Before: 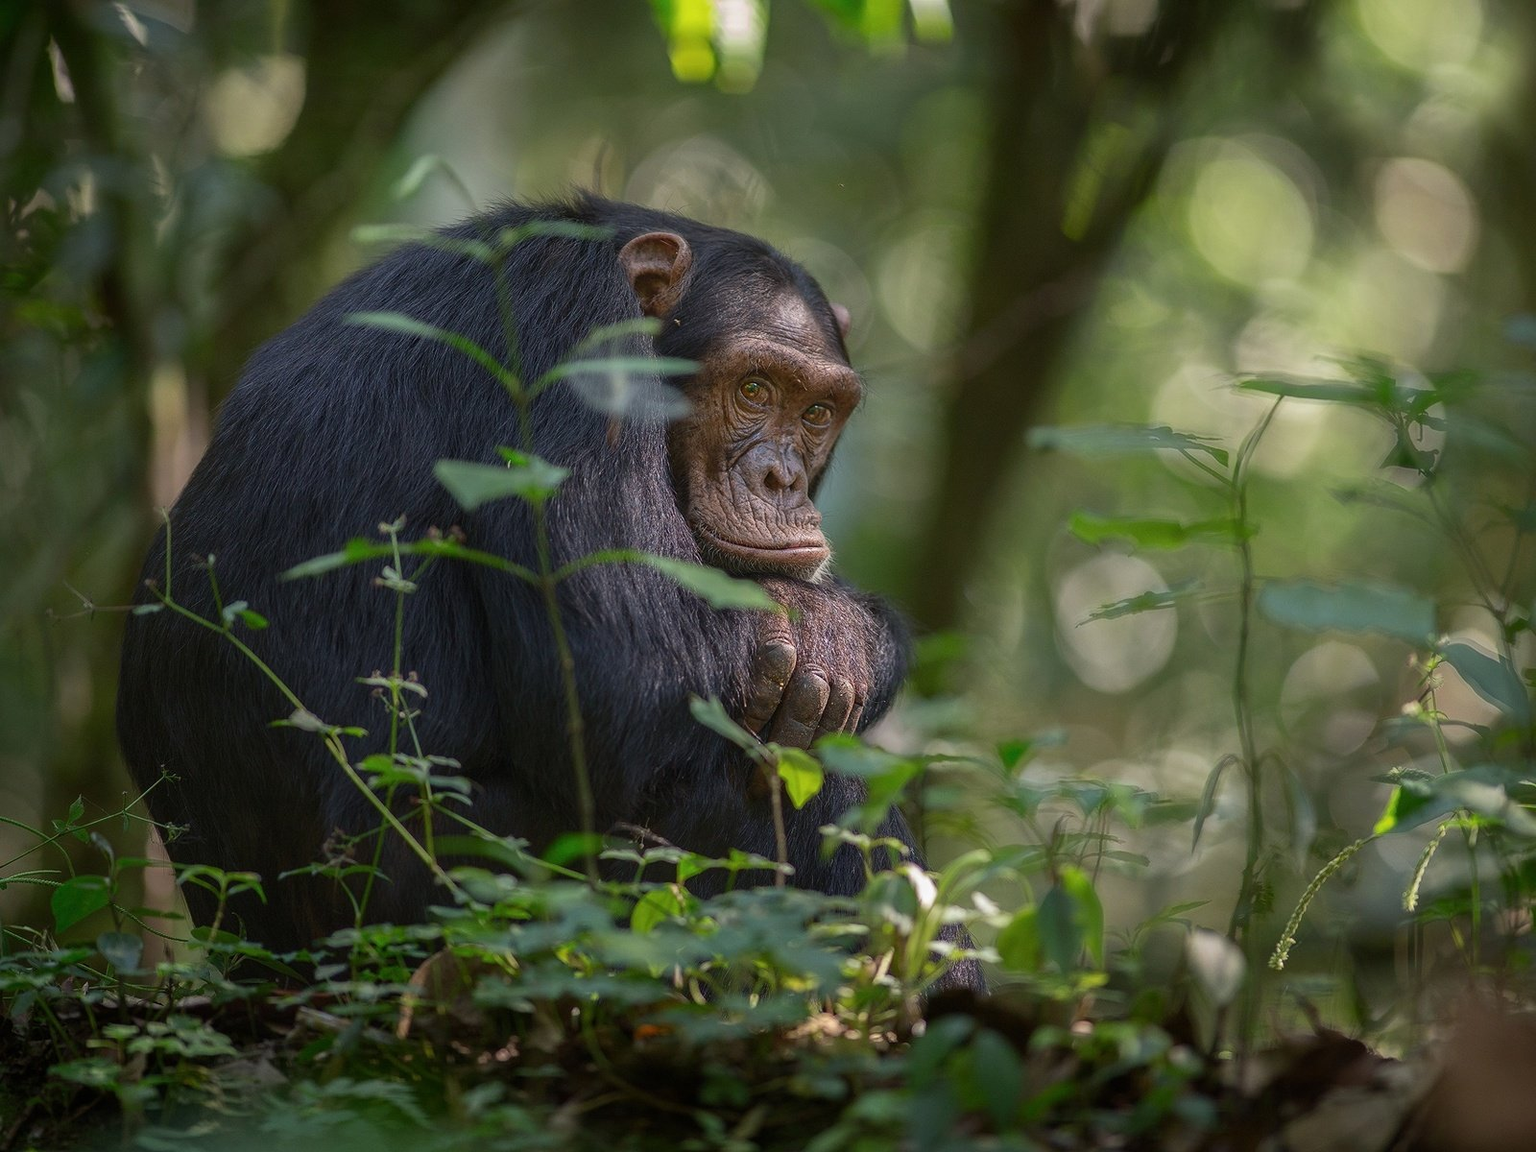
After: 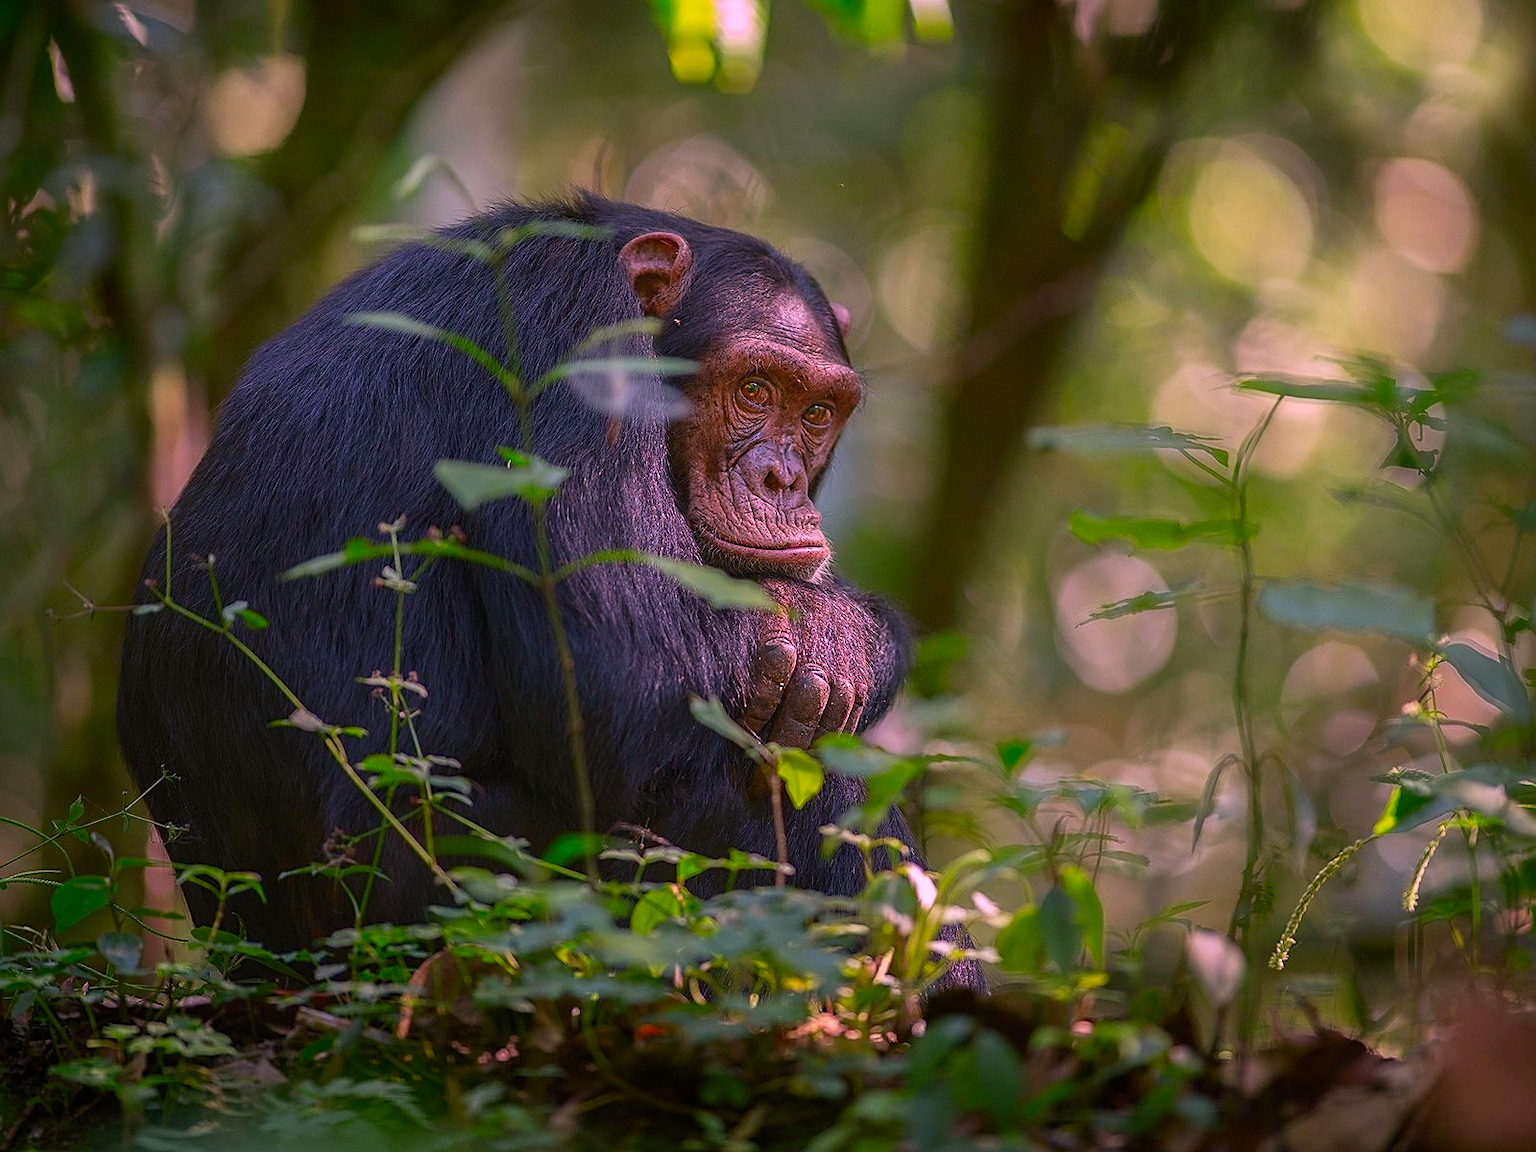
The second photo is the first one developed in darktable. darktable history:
sharpen: on, module defaults
color correction: highlights a* 19.15, highlights b* -11.32, saturation 1.63
